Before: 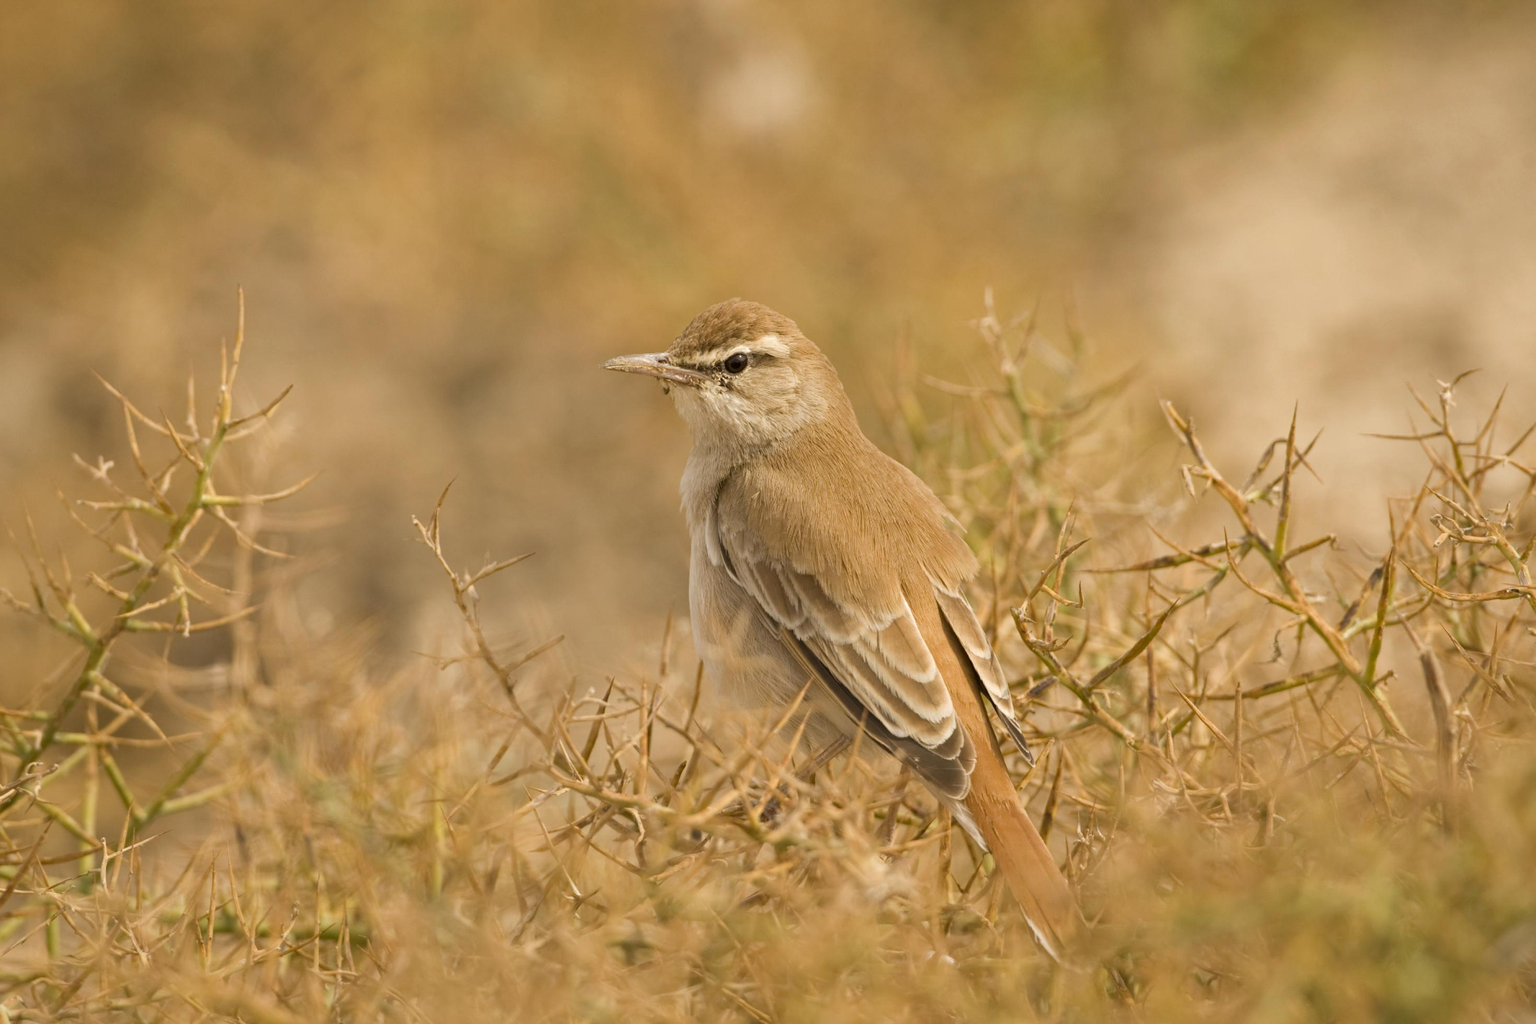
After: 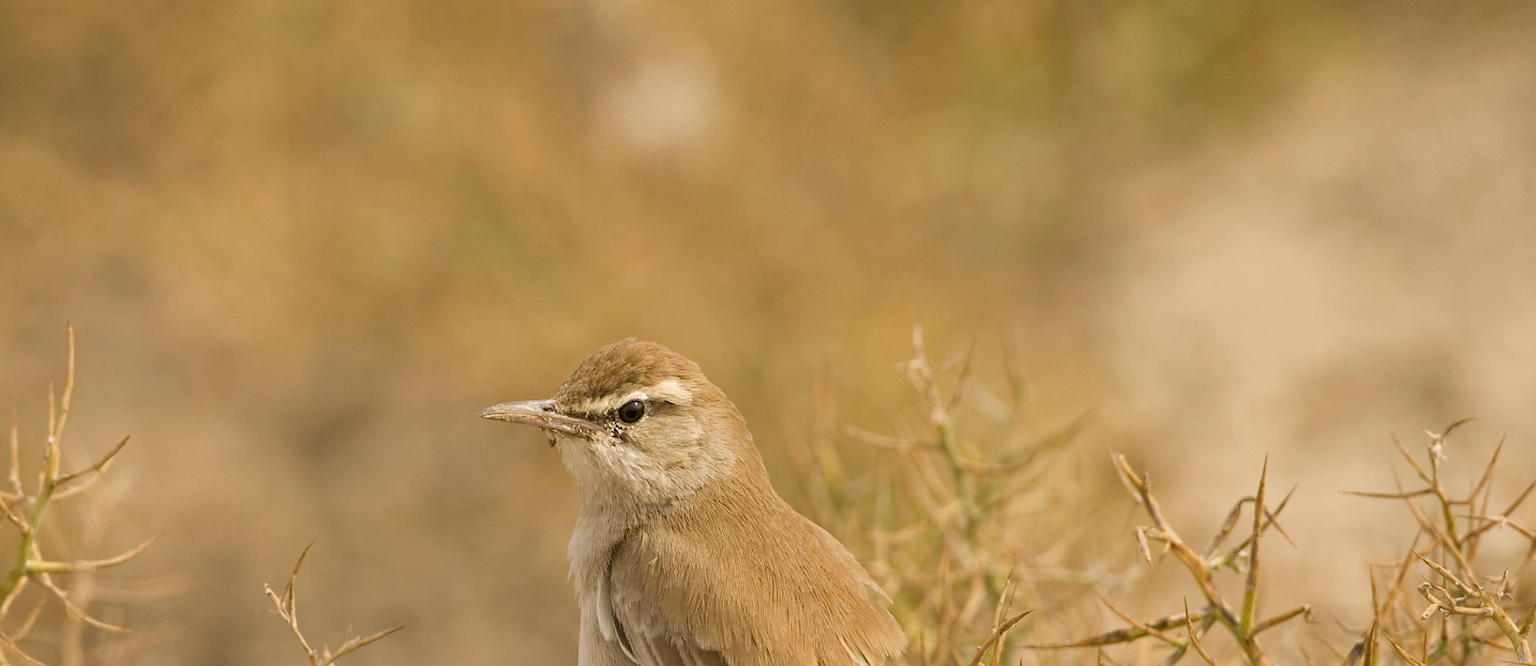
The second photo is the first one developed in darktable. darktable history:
exposure: black level correction 0, compensate highlight preservation false
sharpen: radius 1.847, amount 0.399, threshold 1.615
crop and rotate: left 11.691%, bottom 42.477%
